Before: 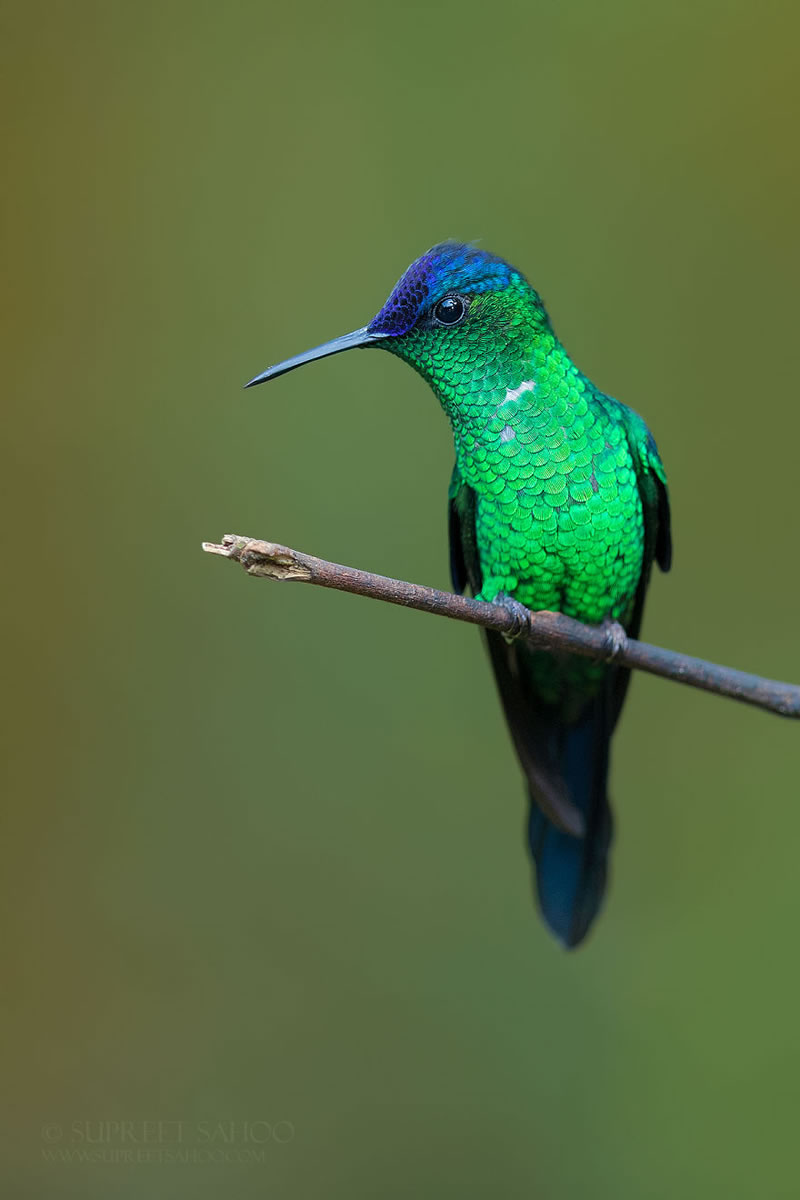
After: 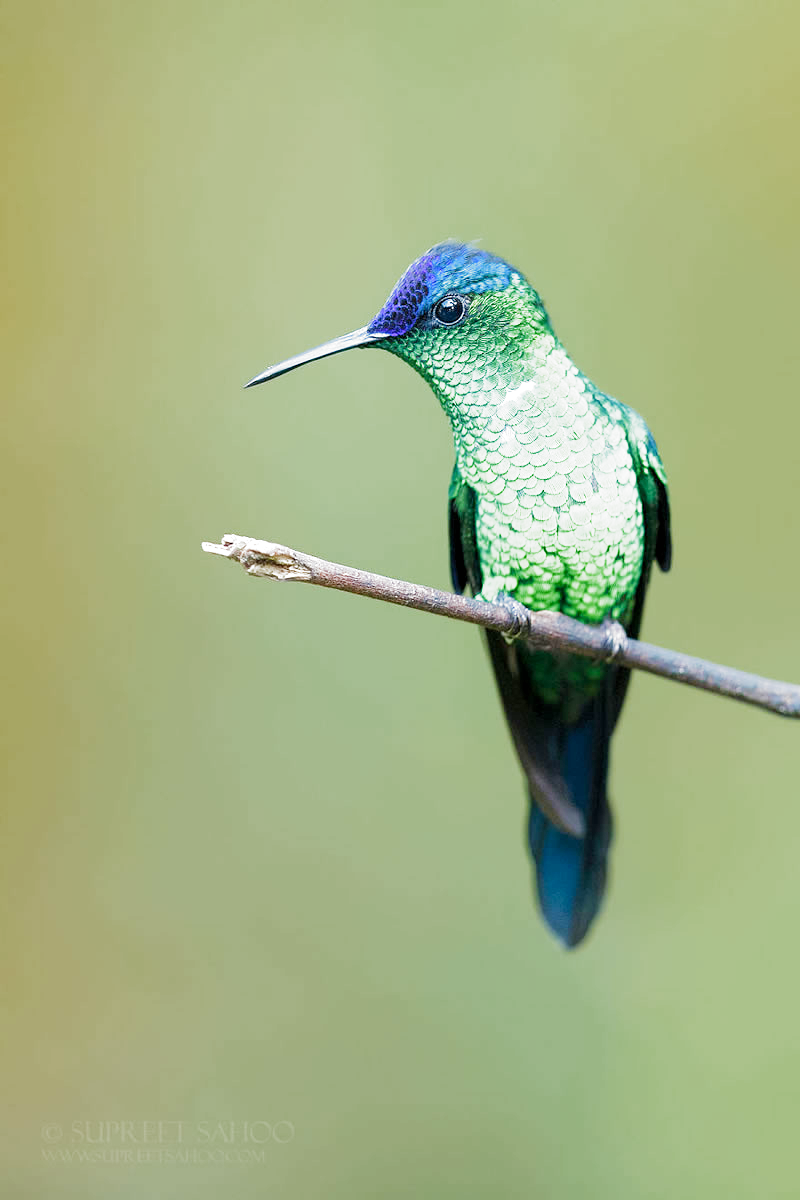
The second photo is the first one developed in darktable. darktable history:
filmic rgb: black relative exposure -11.34 EV, white relative exposure 3.21 EV, hardness 6.69, add noise in highlights 0.002, preserve chrominance no, color science v3 (2019), use custom middle-gray values true, contrast in highlights soft
color balance rgb: perceptual saturation grading › global saturation -0.429%, global vibrance 8.21%
exposure: black level correction 0.001, exposure 1.812 EV, compensate highlight preservation false
